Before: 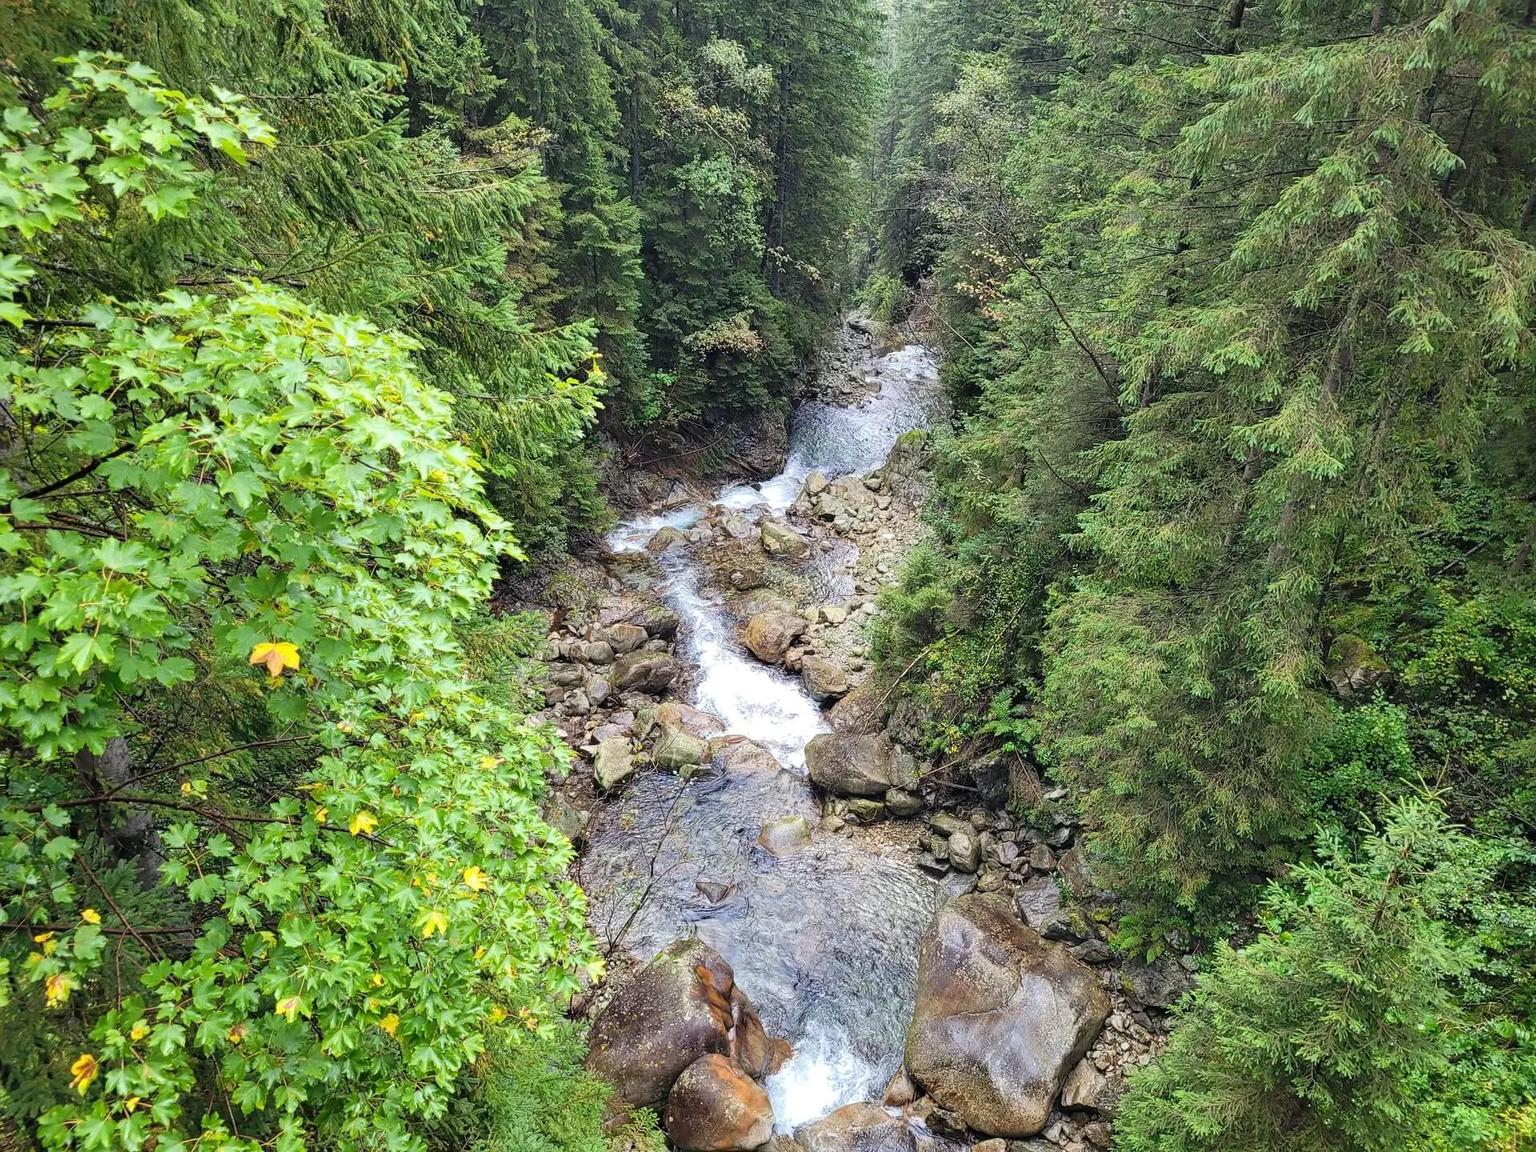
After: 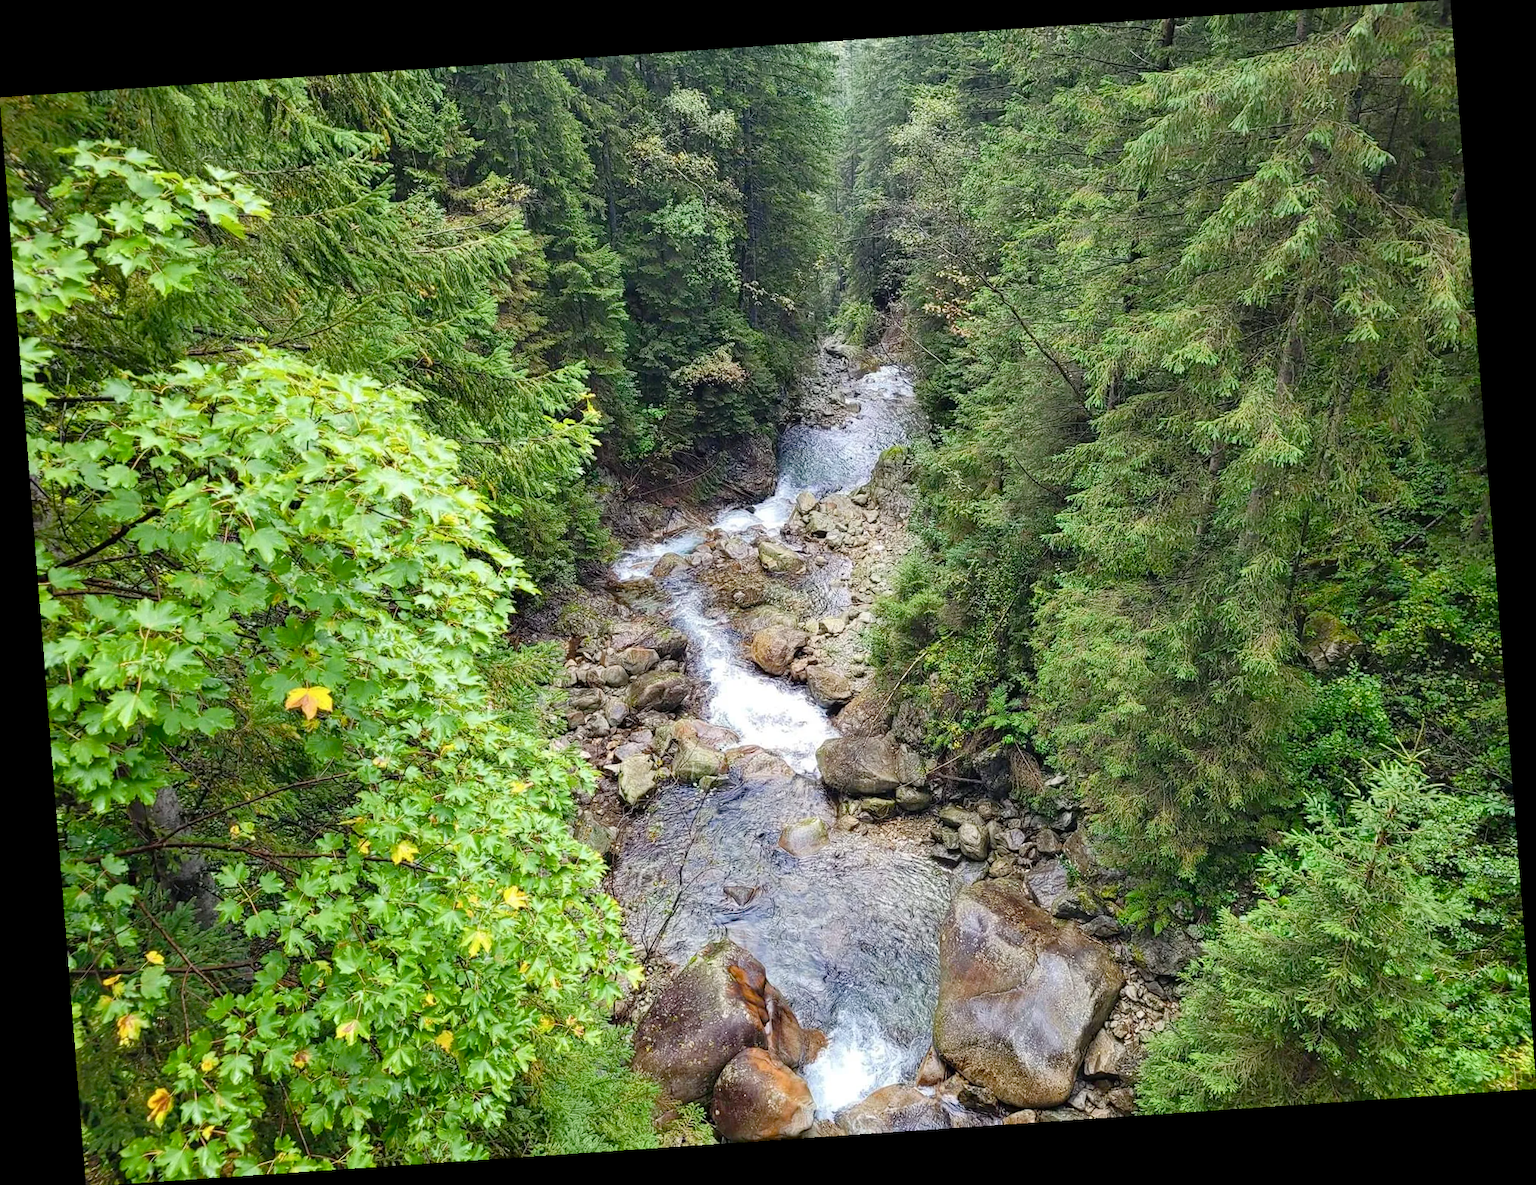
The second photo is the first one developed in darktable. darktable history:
rotate and perspective: rotation -4.2°, shear 0.006, automatic cropping off
color balance rgb: perceptual saturation grading › global saturation 20%, perceptual saturation grading › highlights -25%, perceptual saturation grading › shadows 25%
